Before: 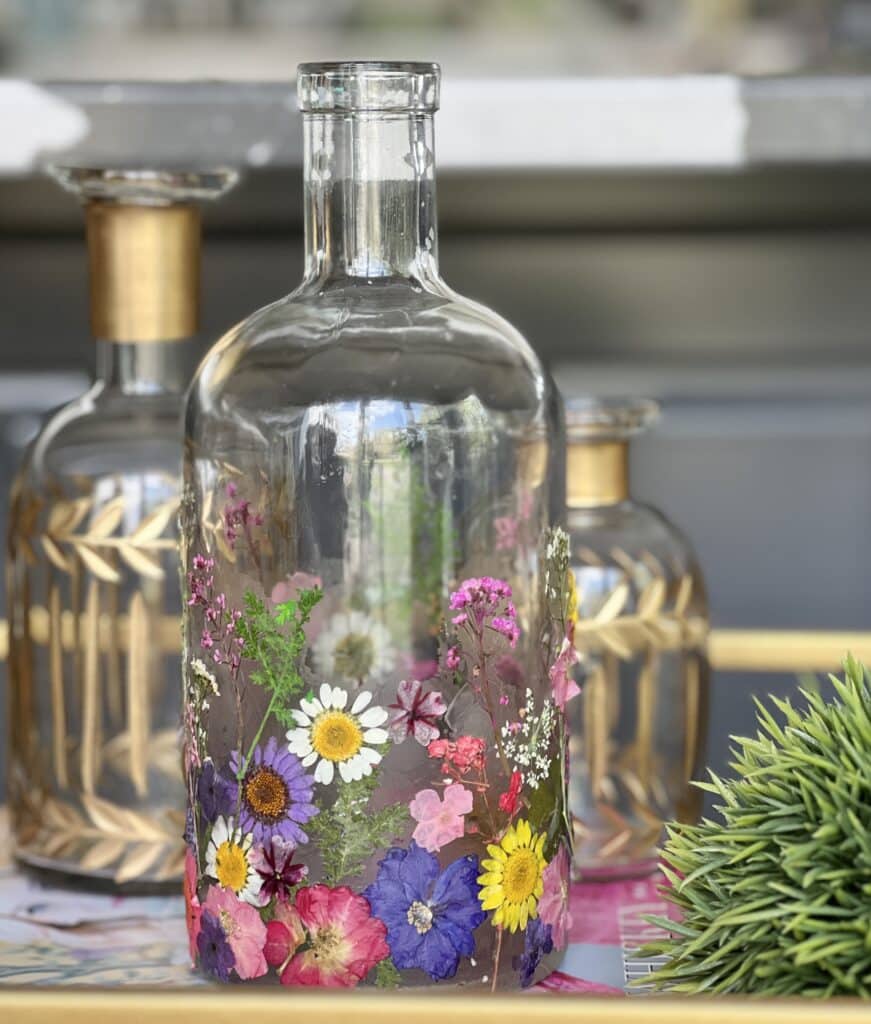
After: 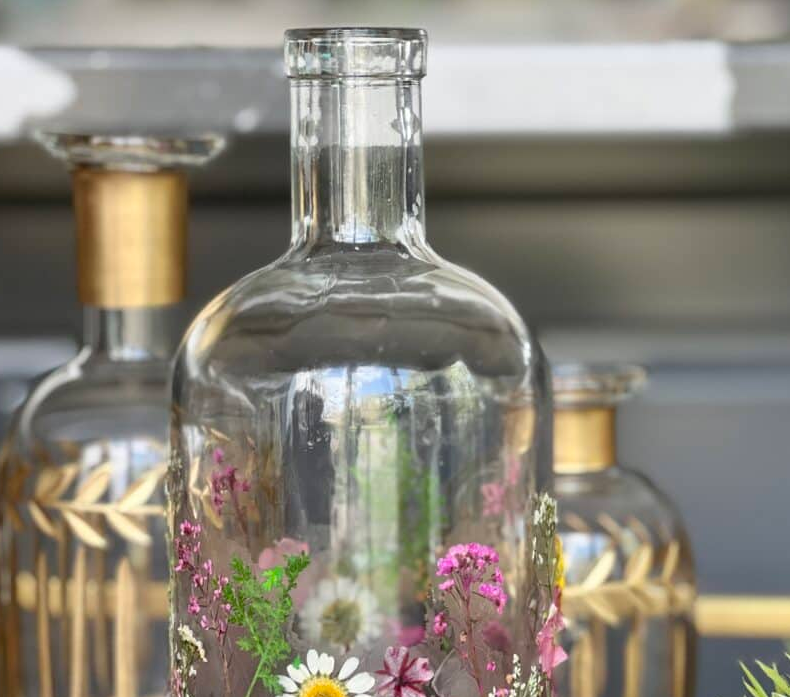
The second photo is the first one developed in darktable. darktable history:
crop: left 1.592%, top 3.407%, right 7.606%, bottom 28.438%
